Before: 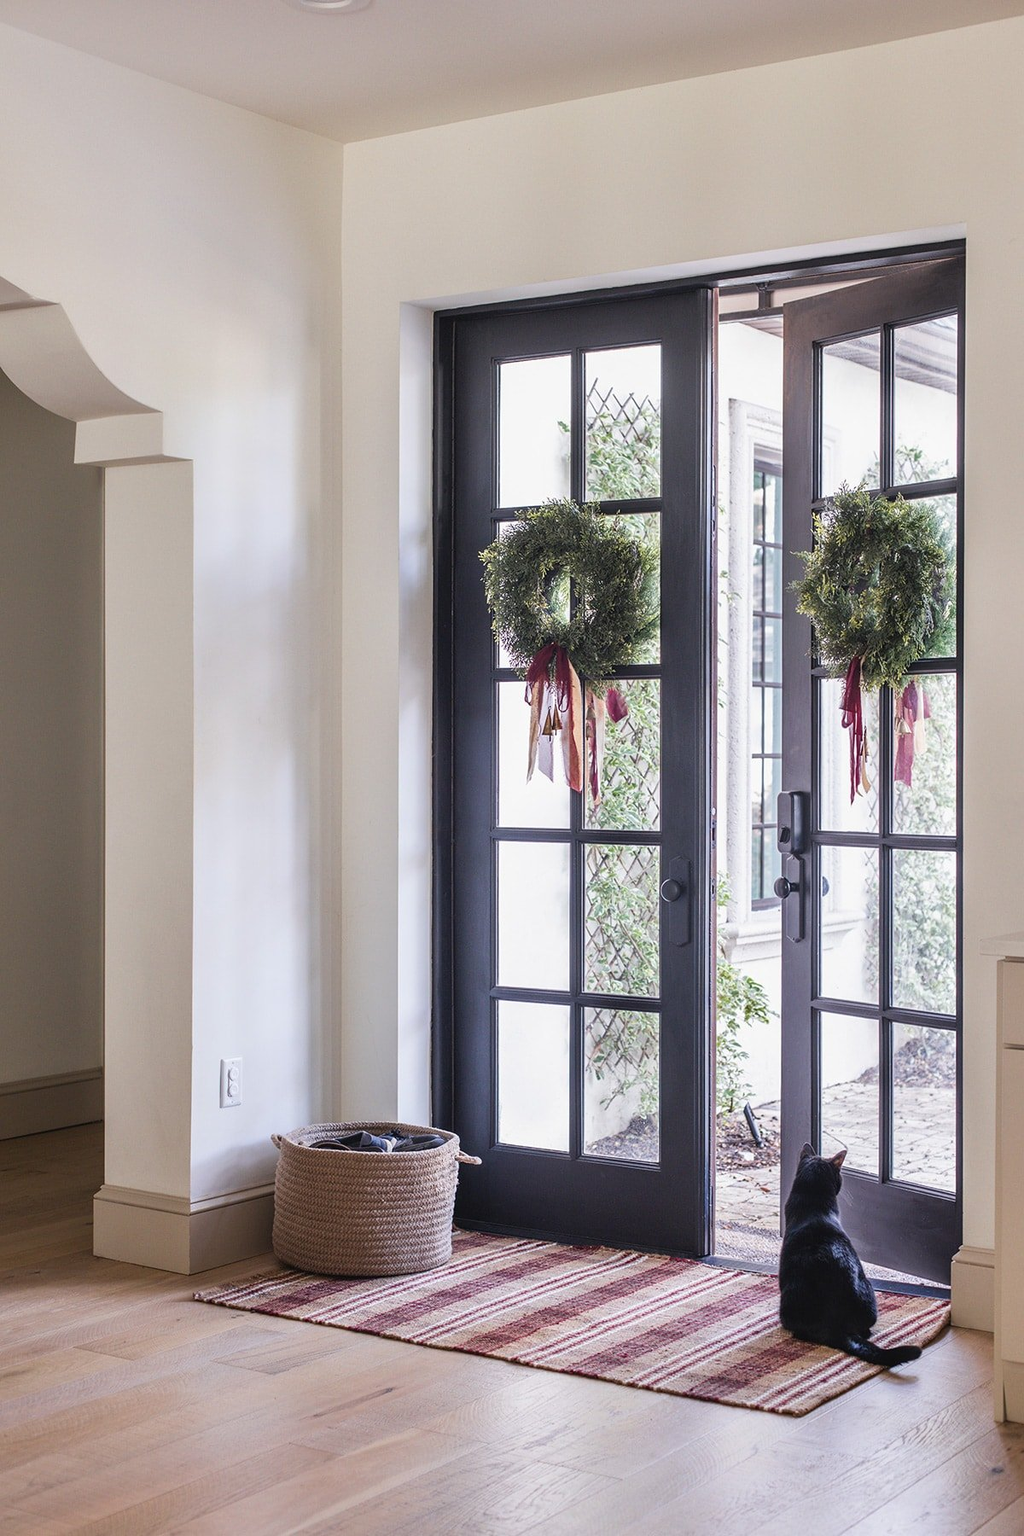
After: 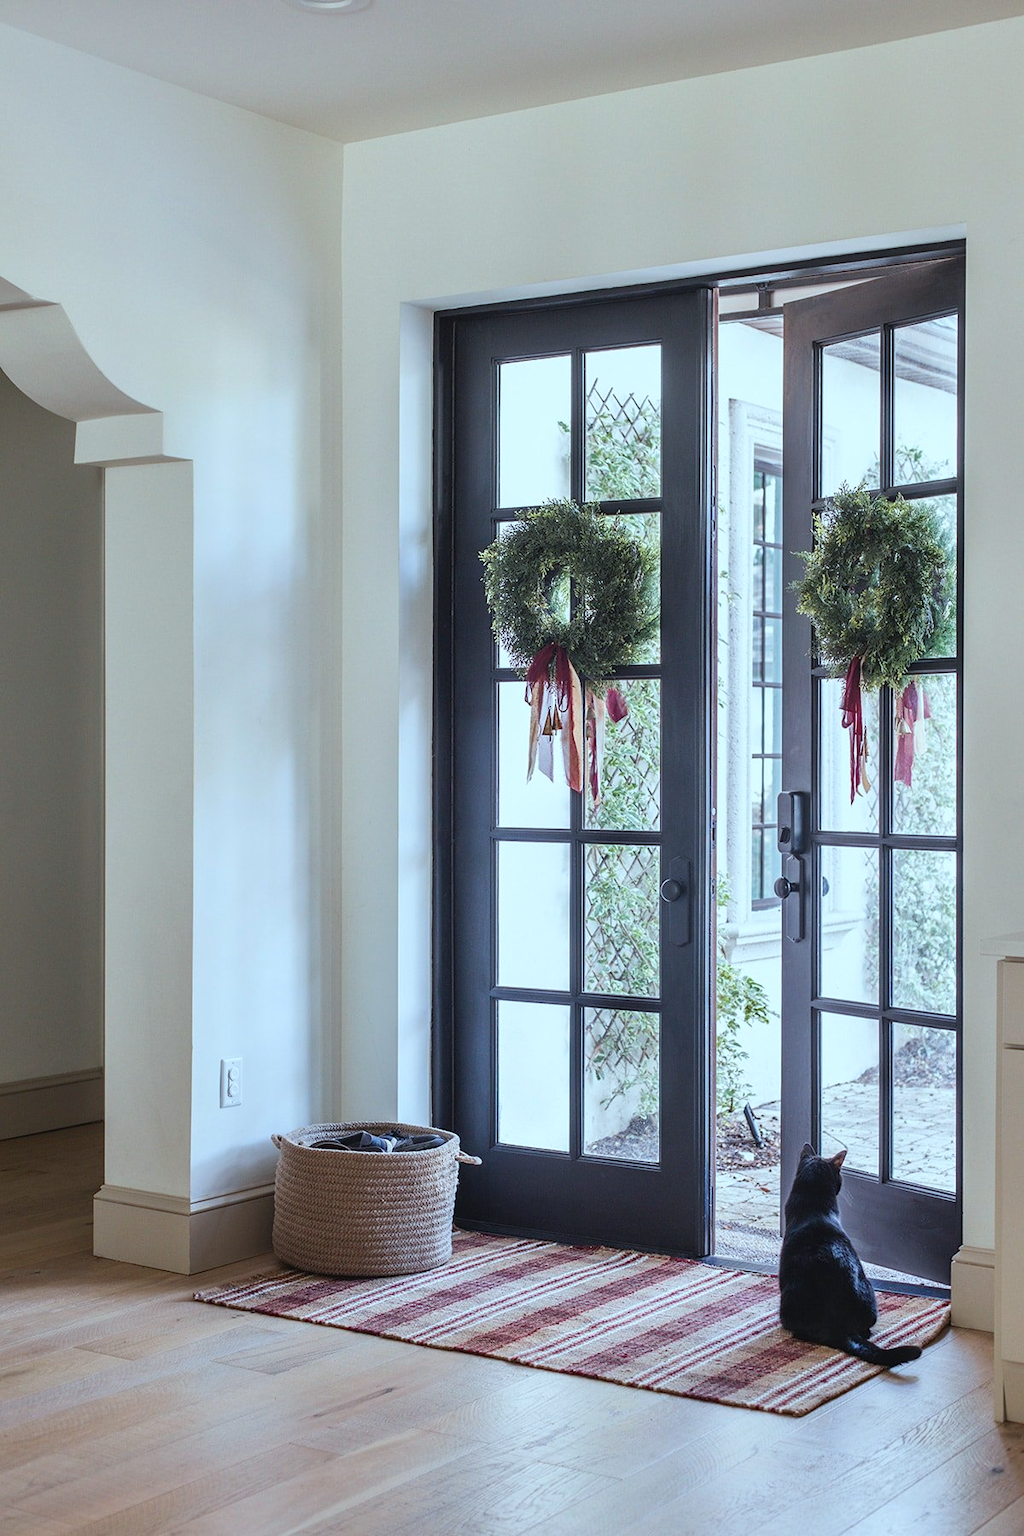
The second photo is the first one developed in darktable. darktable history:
color correction: highlights a* -10.1, highlights b* -10.24
contrast brightness saturation: contrast -0.016, brightness -0.013, saturation 0.036
